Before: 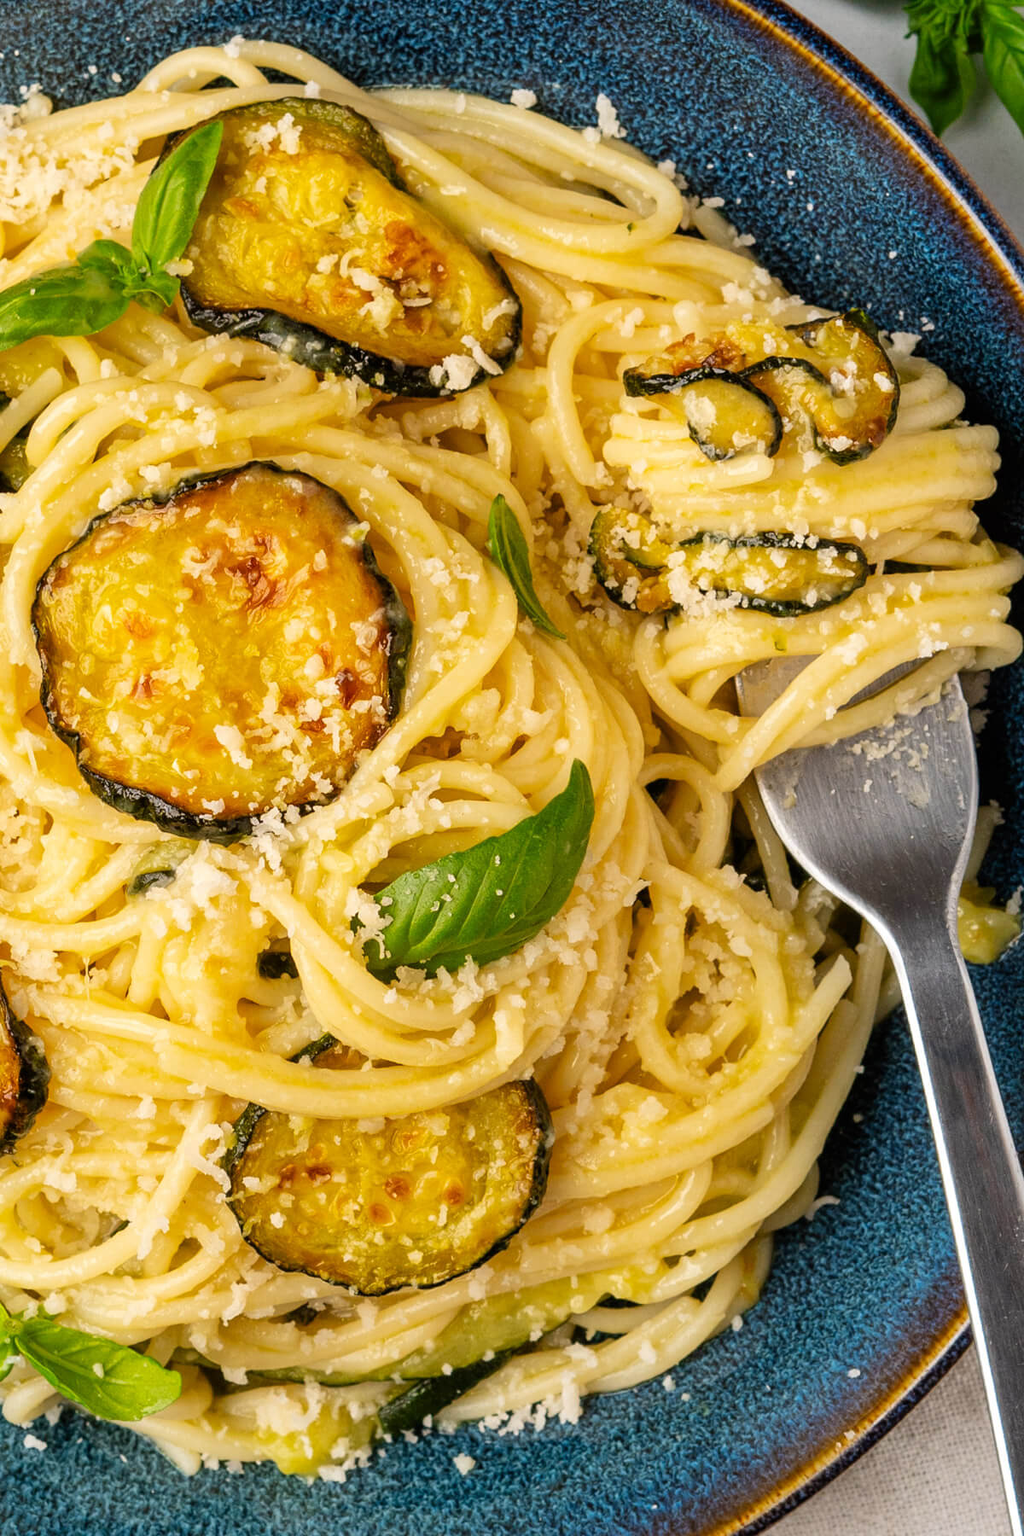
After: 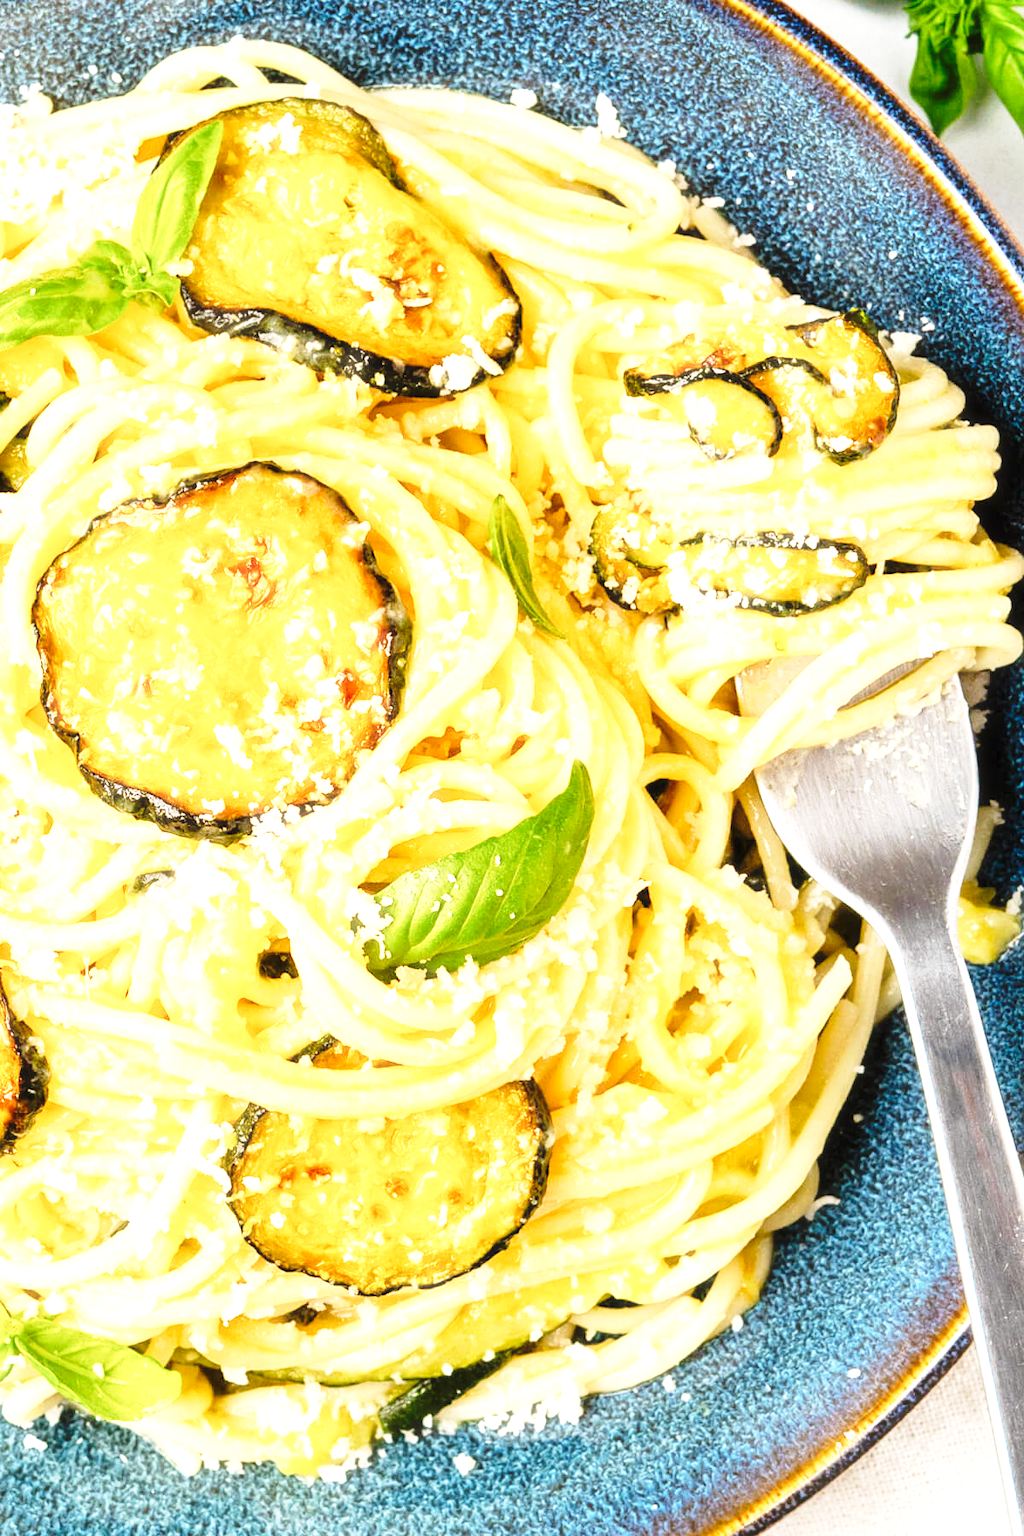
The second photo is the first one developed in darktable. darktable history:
haze removal: strength -0.1, adaptive false
exposure: black level correction 0, exposure 1.2 EV, compensate highlight preservation false
base curve: curves: ch0 [(0, 0) (0.028, 0.03) (0.121, 0.232) (0.46, 0.748) (0.859, 0.968) (1, 1)], preserve colors none
